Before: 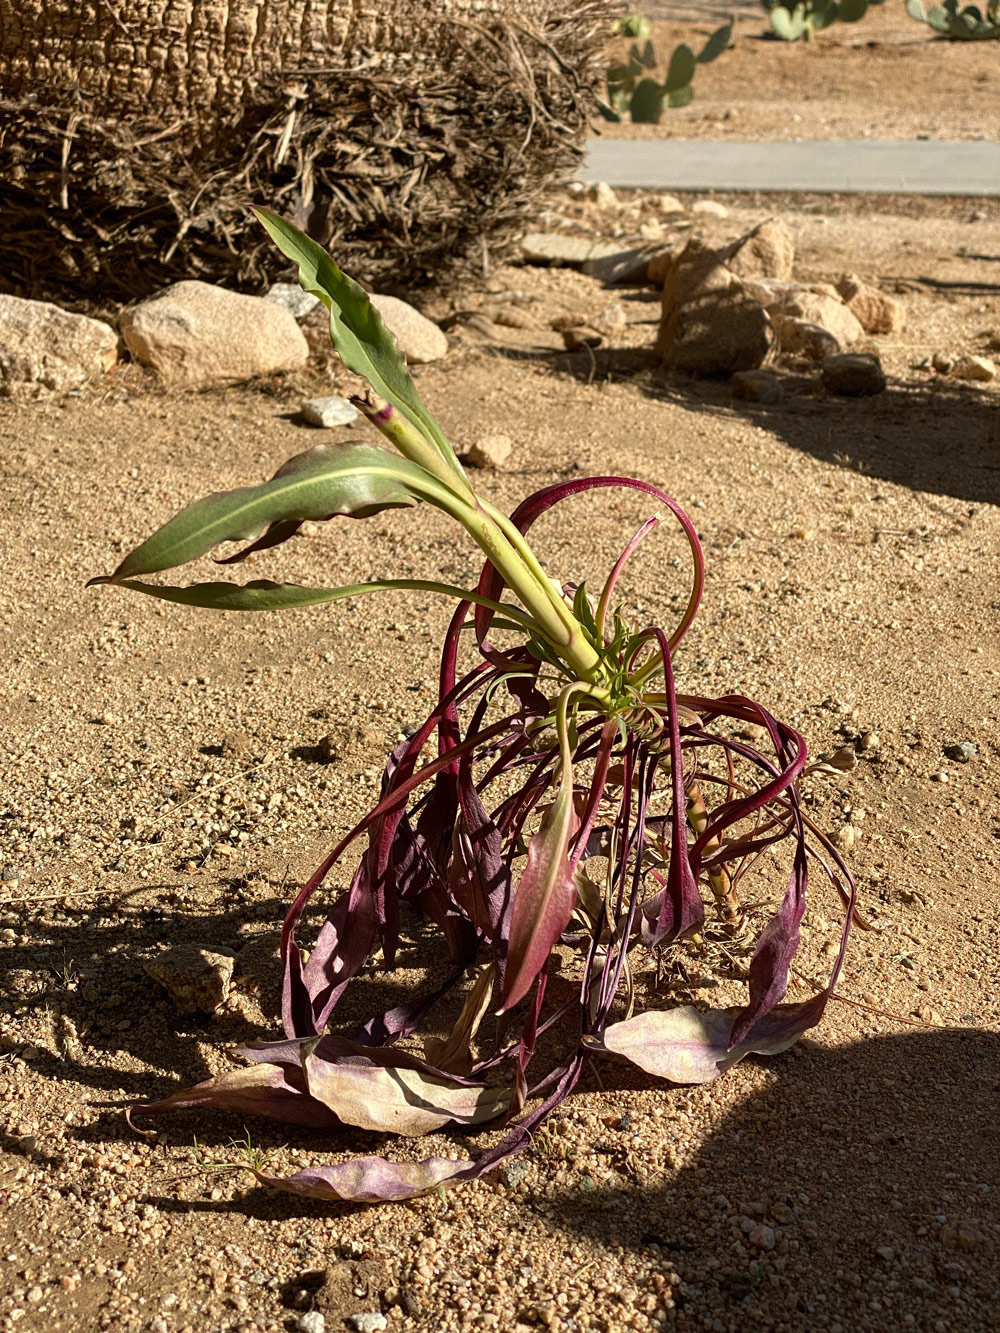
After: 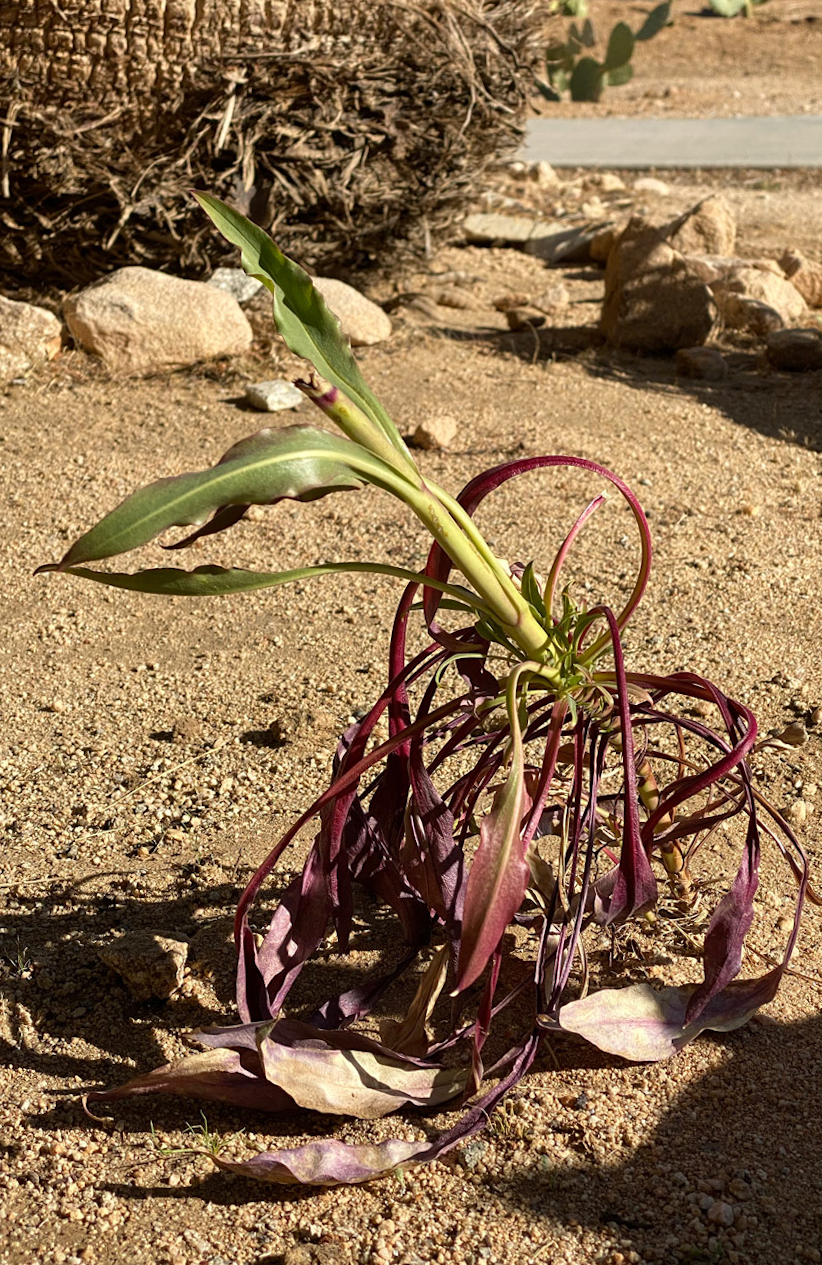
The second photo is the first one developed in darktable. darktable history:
crop and rotate: angle 0.953°, left 4.181%, top 0.418%, right 11.759%, bottom 2.557%
